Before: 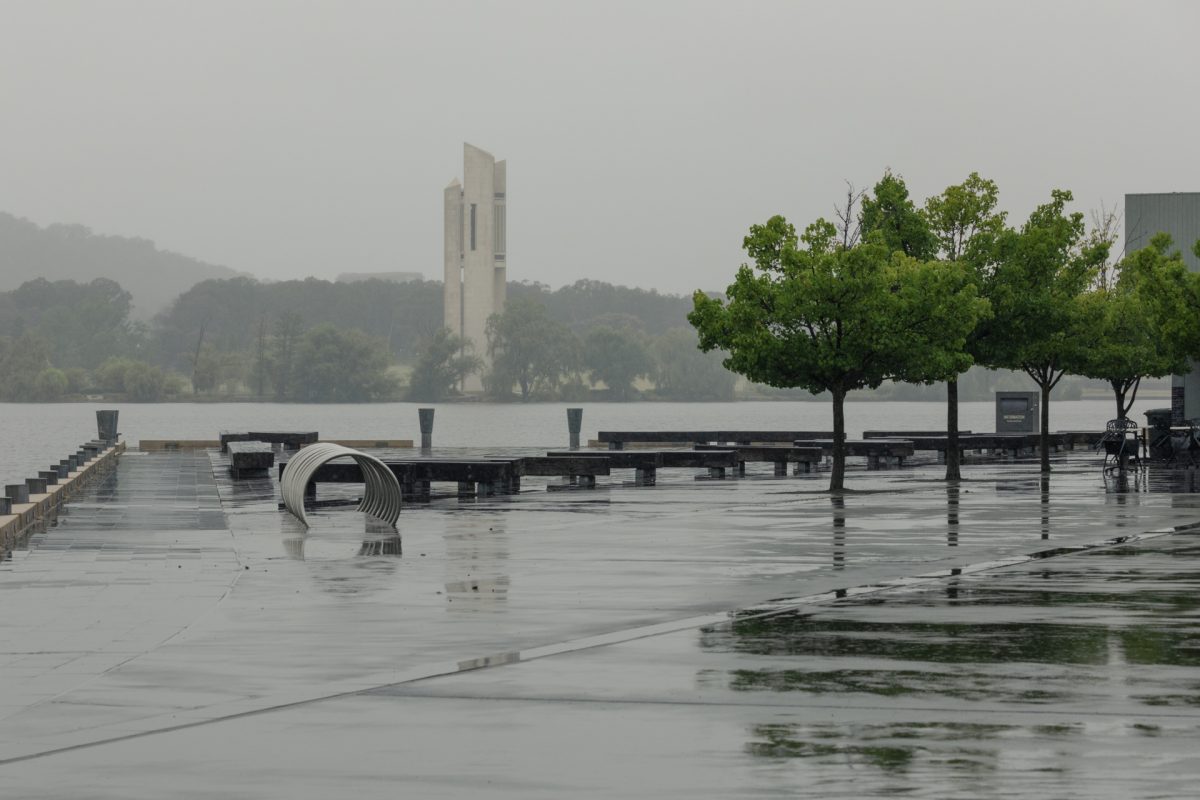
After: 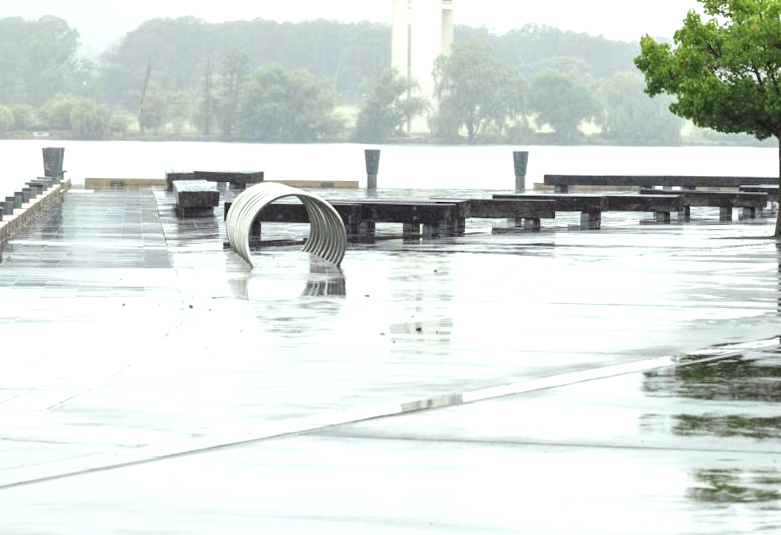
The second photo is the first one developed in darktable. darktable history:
exposure: black level correction 0, exposure 1.757 EV, compensate exposure bias true, compensate highlight preservation false
color correction: highlights a* -2.71, highlights b* -2.36, shadows a* 2.34, shadows b* 2.84
crop and rotate: angle -0.678°, left 3.752%, top 31.933%, right 29.965%
